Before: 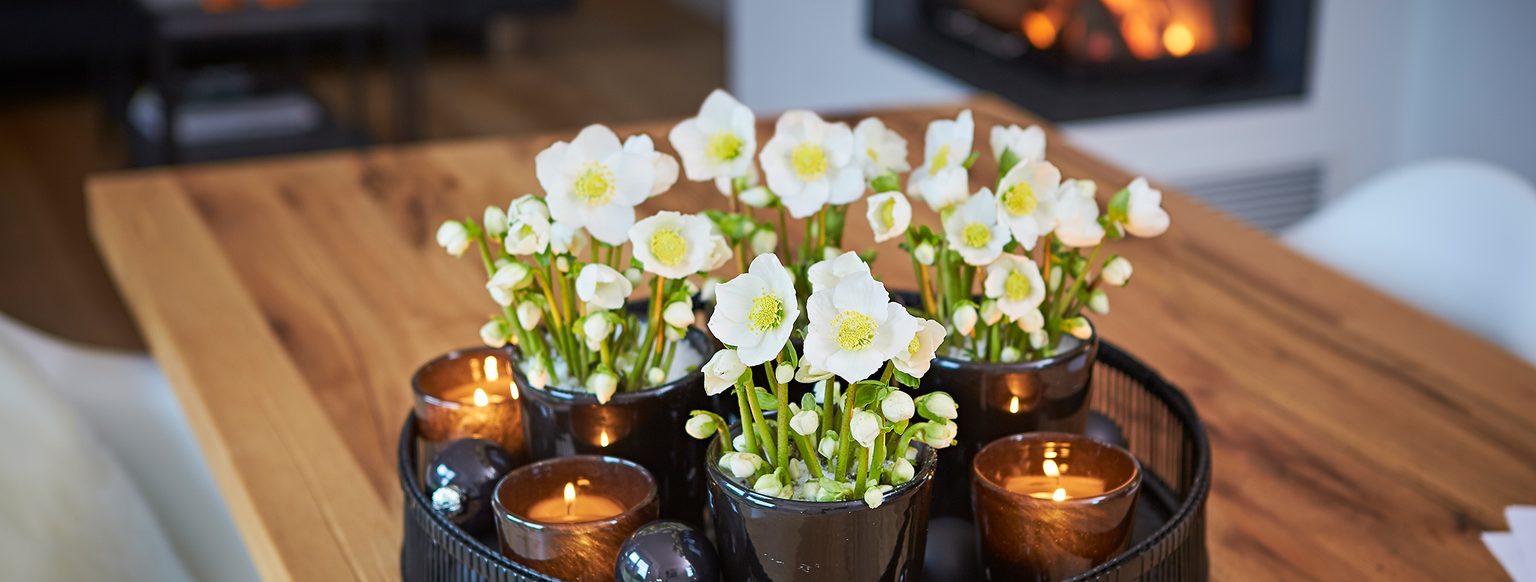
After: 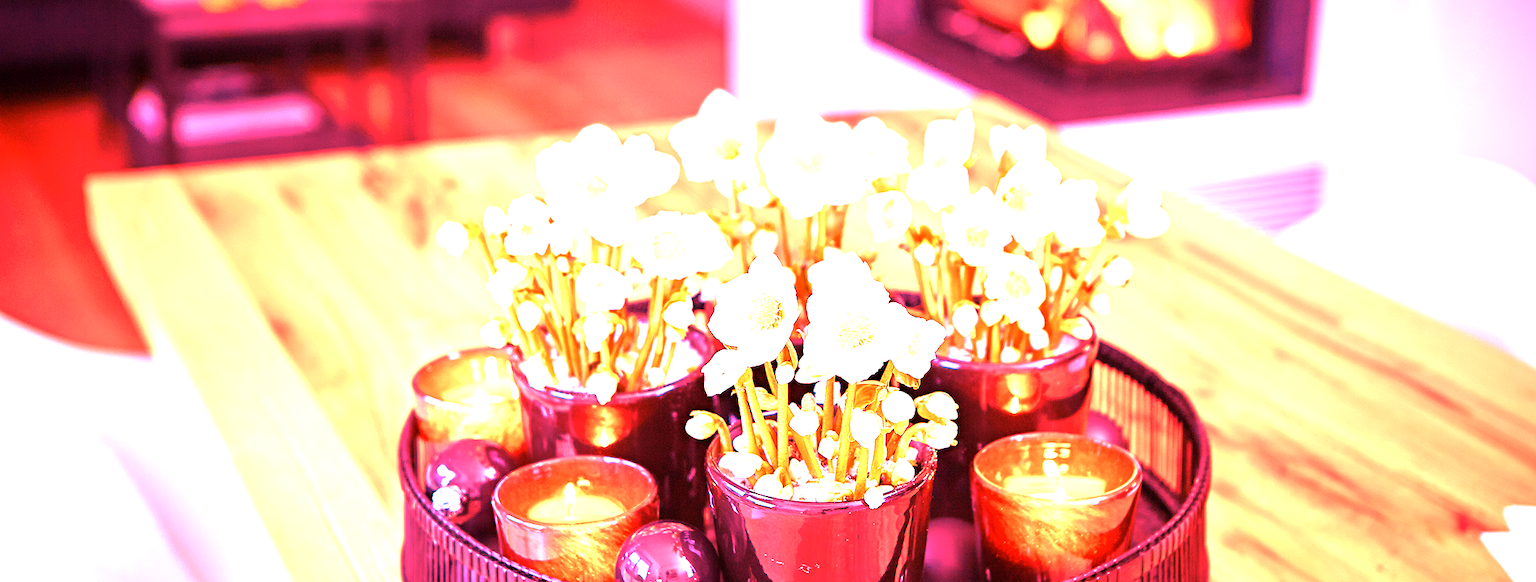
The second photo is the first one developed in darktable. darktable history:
velvia: on, module defaults
white balance: red 4.26, blue 1.802
rotate and perspective: automatic cropping off
exposure: black level correction 0.001, exposure 0.5 EV, compensate exposure bias true, compensate highlight preservation false
